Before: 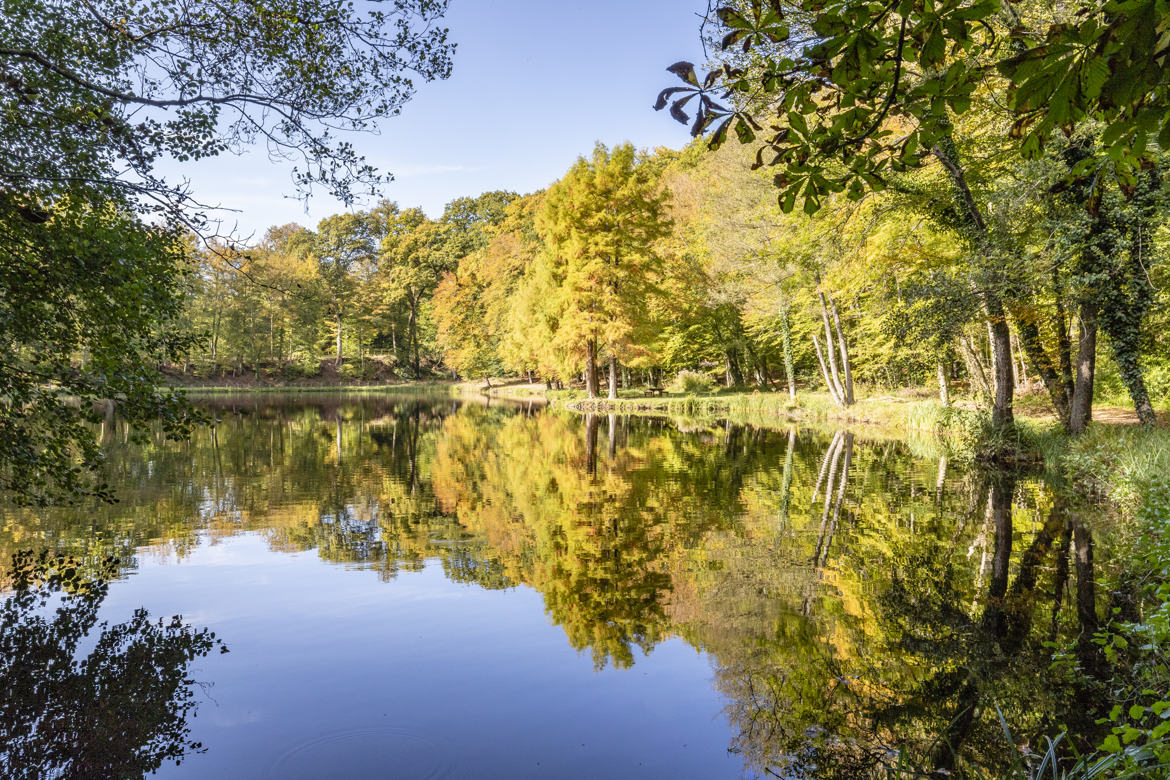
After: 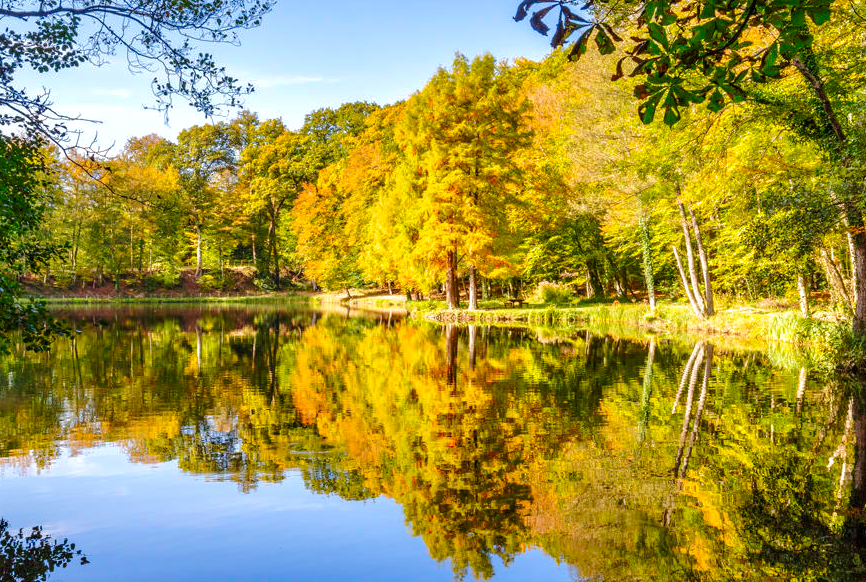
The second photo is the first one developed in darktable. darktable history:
crop and rotate: left 12.008%, top 11.493%, right 13.945%, bottom 13.862%
color correction: highlights b* 0.031, saturation 1.32
shadows and highlights: on, module defaults
base curve: curves: ch0 [(0, 0) (0.073, 0.04) (0.157, 0.139) (0.492, 0.492) (0.758, 0.758) (1, 1)], preserve colors none
exposure: exposure 0.203 EV, compensate highlight preservation false
